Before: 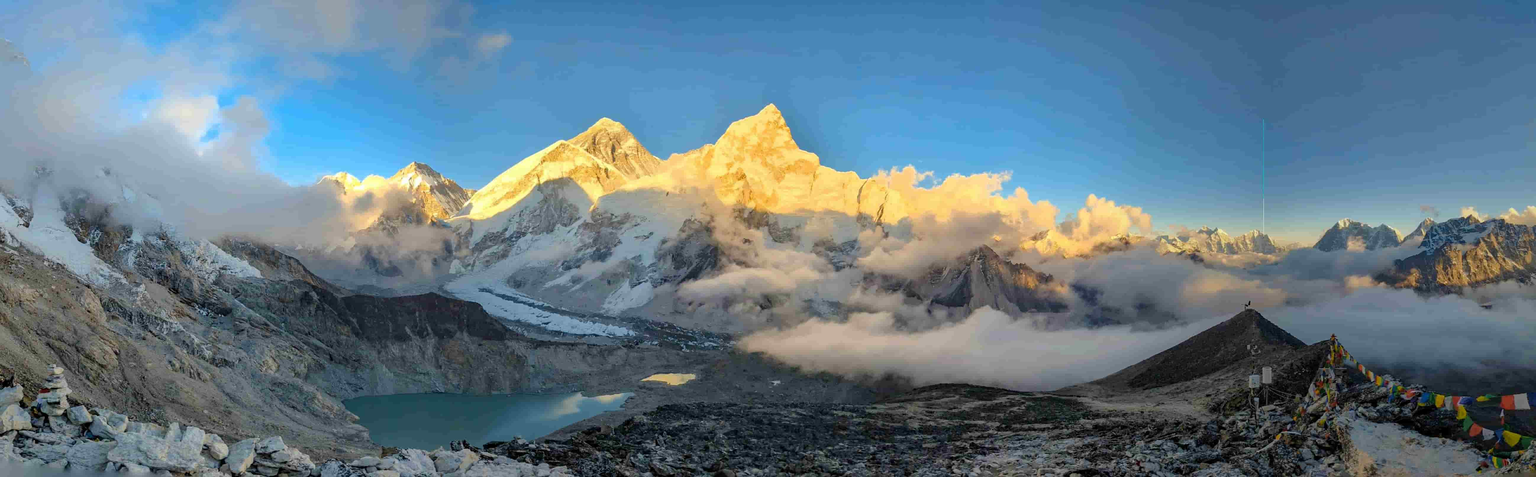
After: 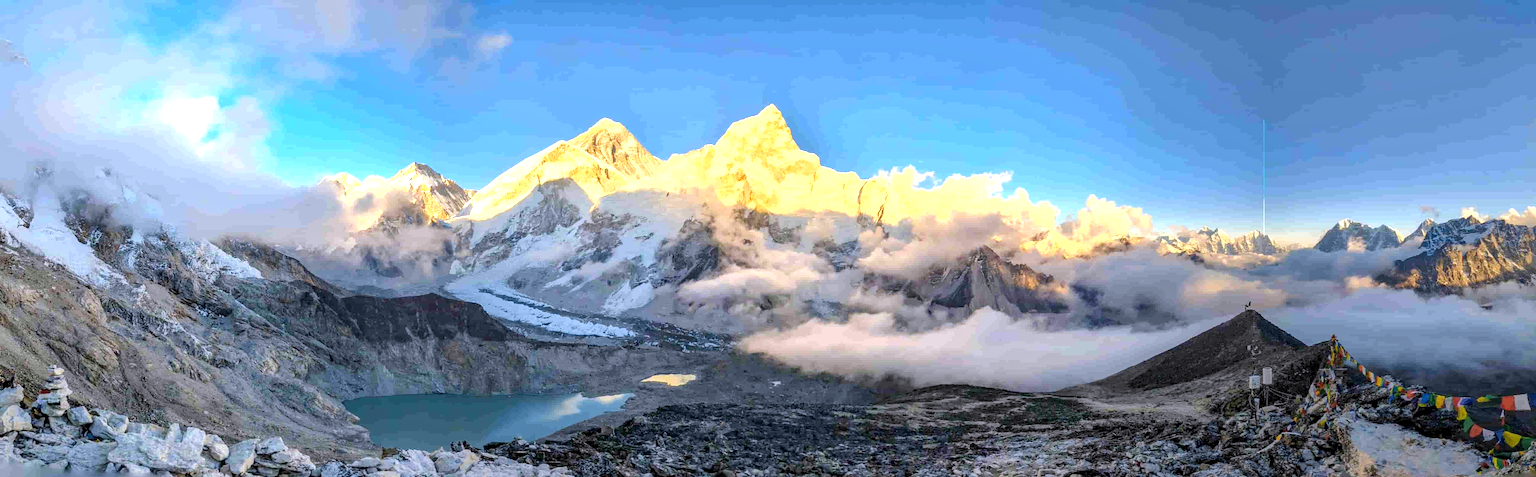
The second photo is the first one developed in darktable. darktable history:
white balance: red 1.004, blue 1.096
exposure: black level correction 0, exposure 0.7 EV, compensate exposure bias true, compensate highlight preservation false
local contrast: on, module defaults
